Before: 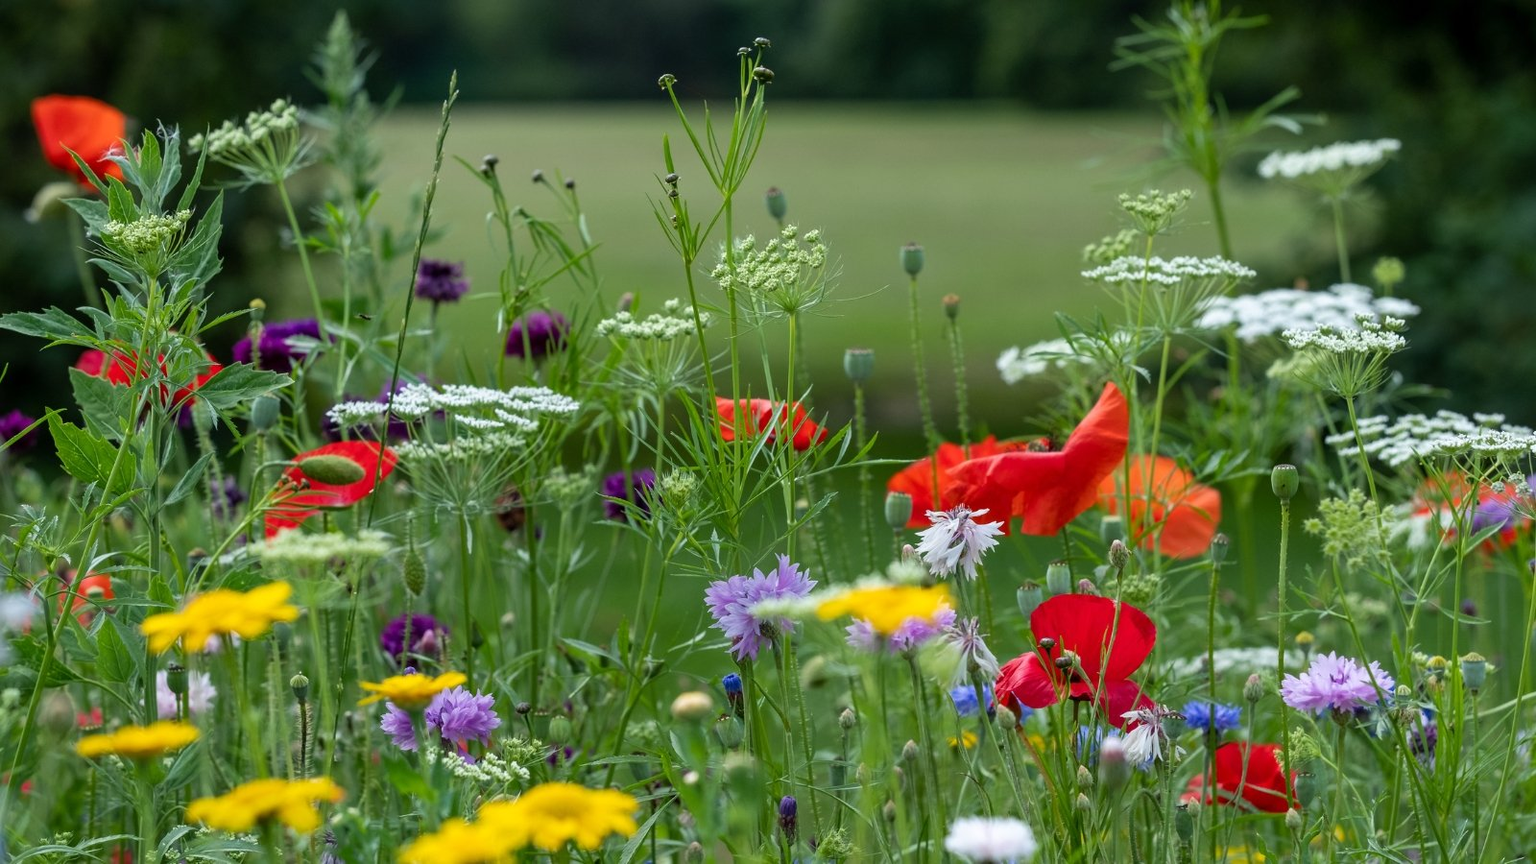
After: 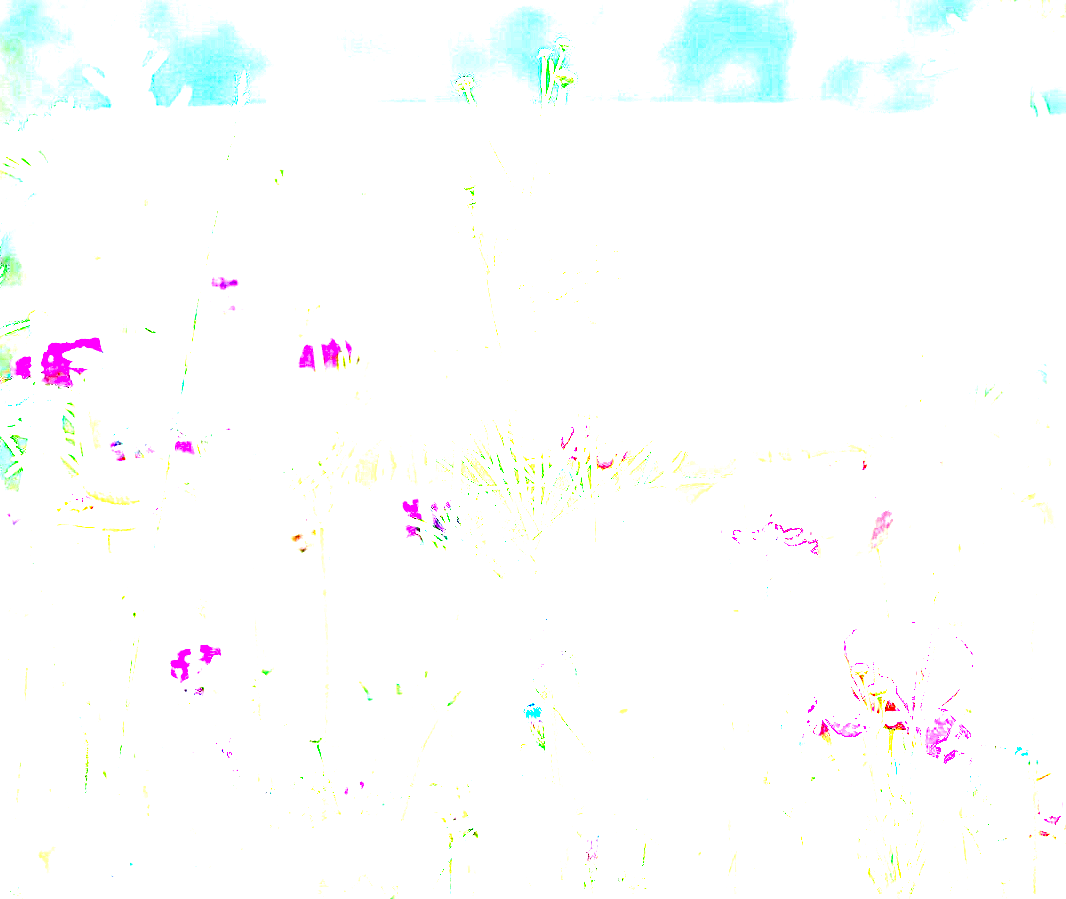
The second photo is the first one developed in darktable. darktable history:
crop and rotate: left 14.39%, right 18.923%
sharpen: on, module defaults
color calibration: gray › normalize channels true, illuminant custom, x 0.373, y 0.388, temperature 4239.58 K, gamut compression 0.004
exposure: exposure 7.918 EV, compensate highlight preservation false
